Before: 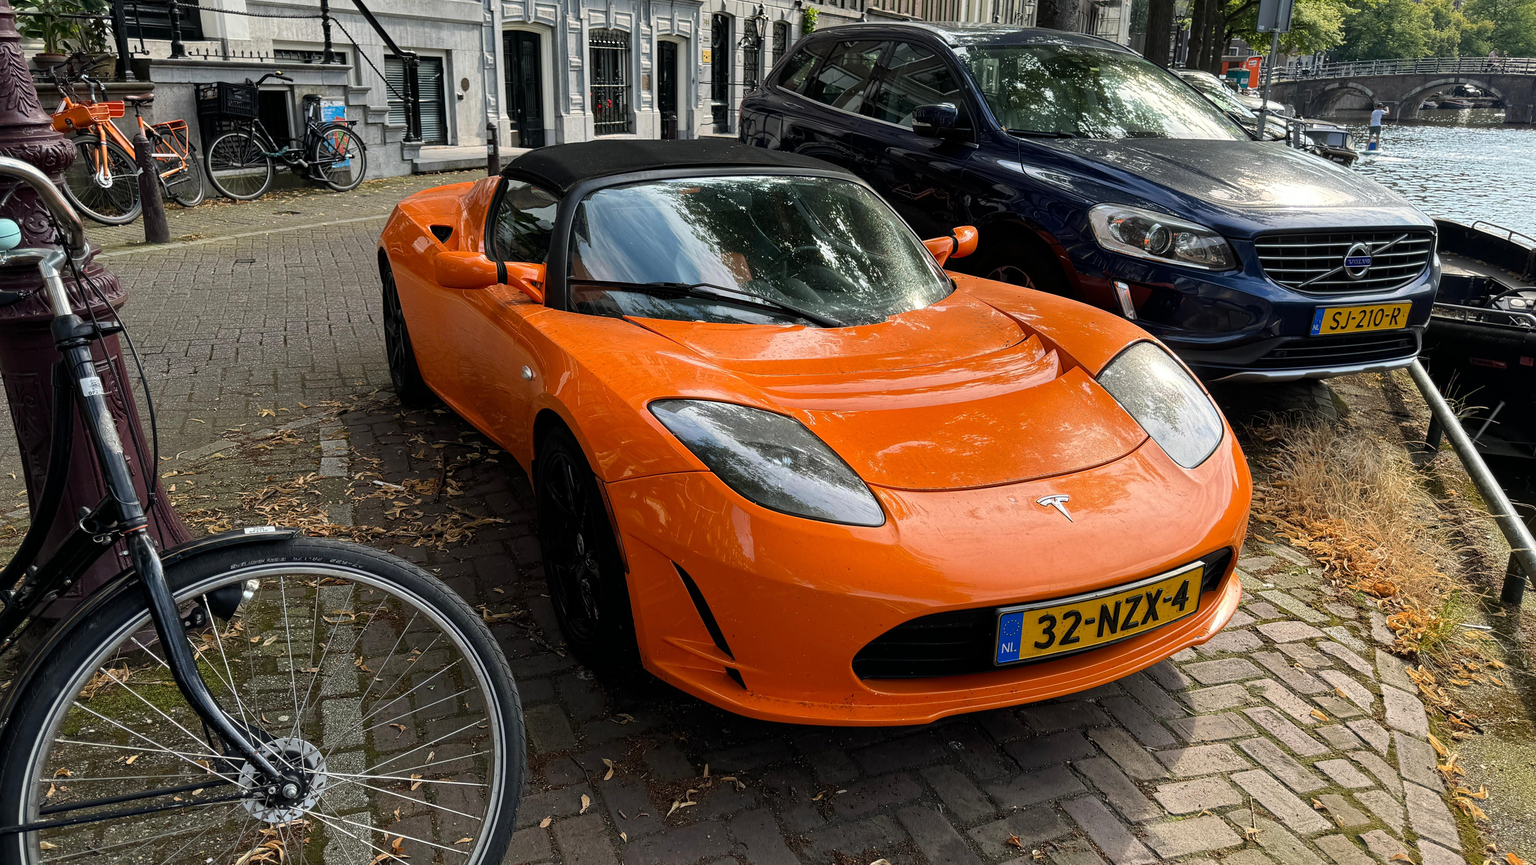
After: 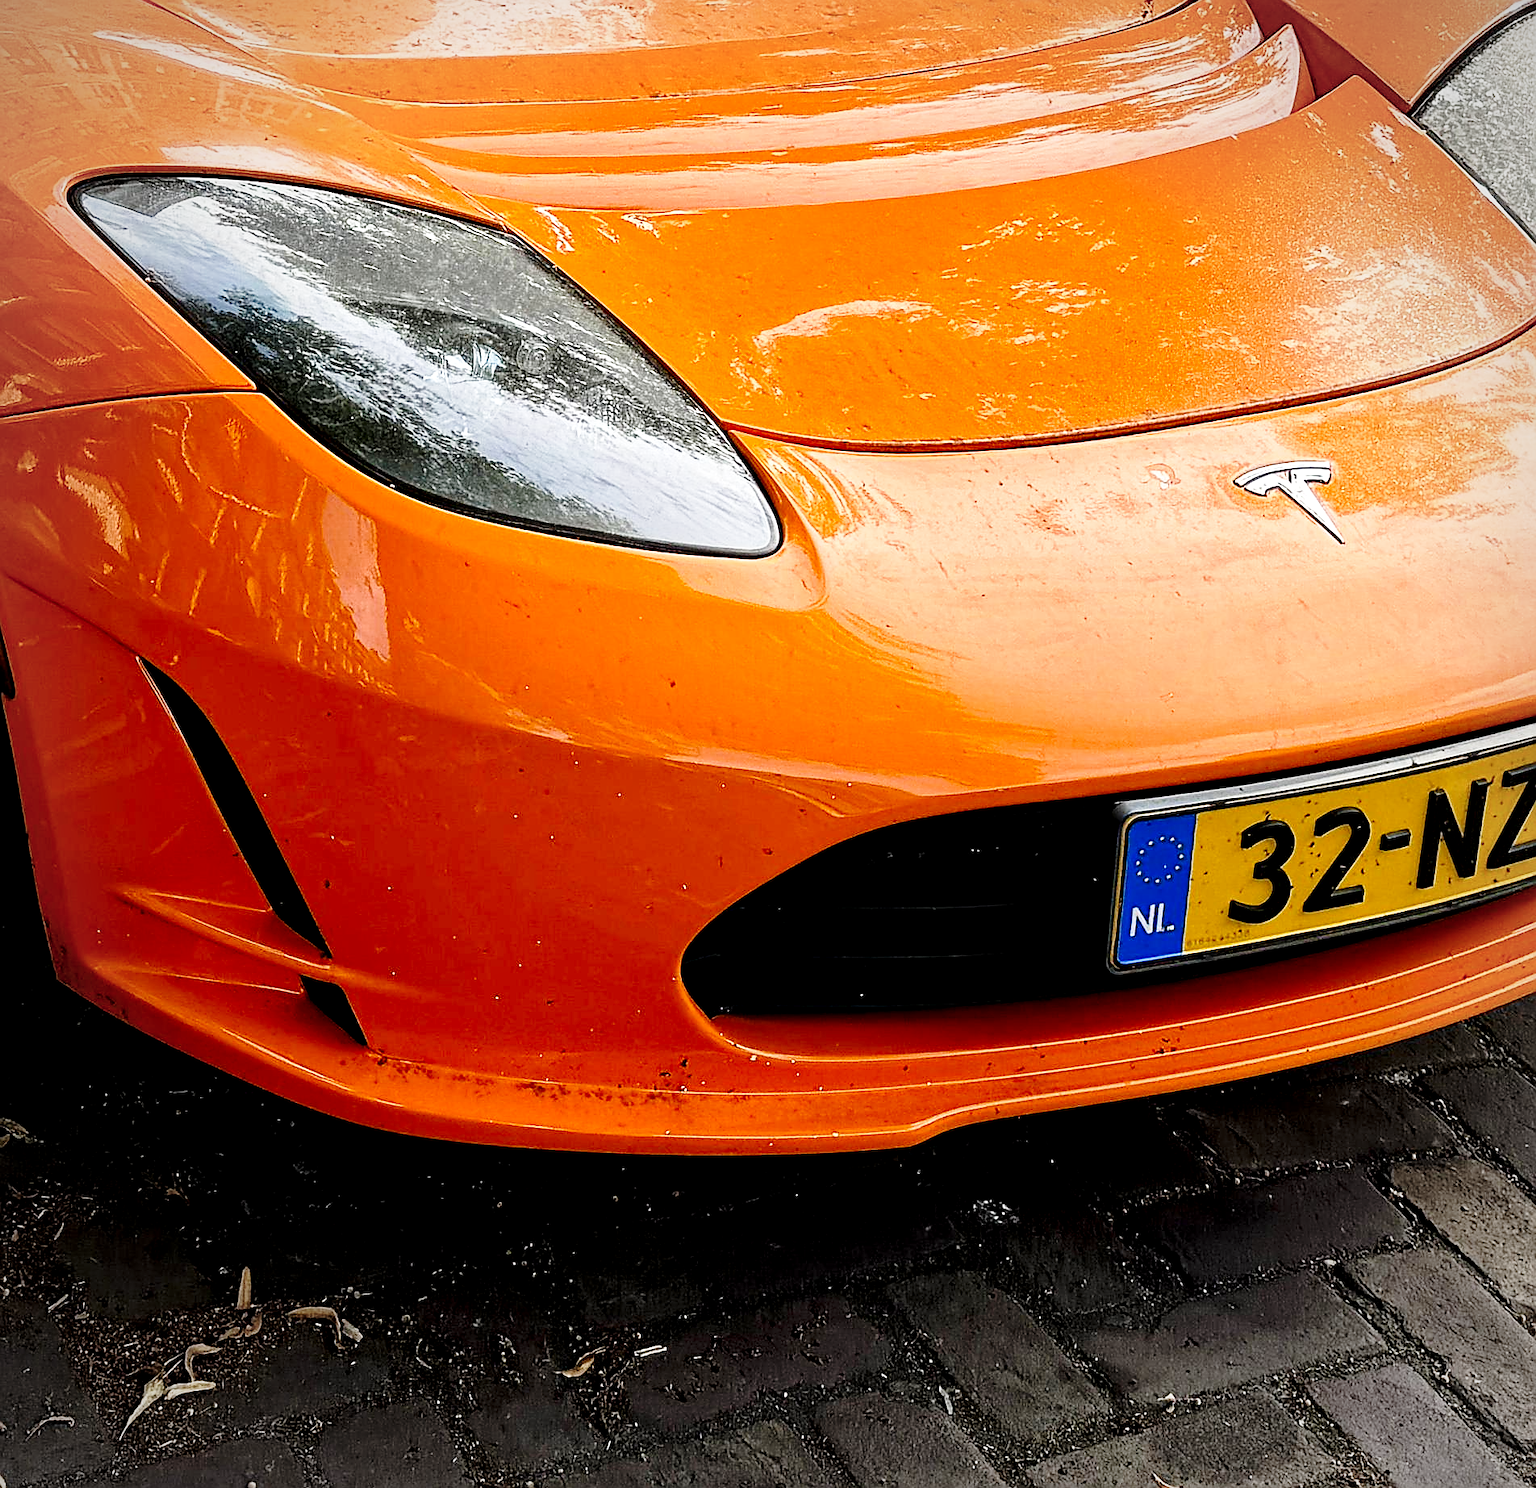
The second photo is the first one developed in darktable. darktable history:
sharpen: radius 1.393, amount 1.264, threshold 0.692
local contrast: mode bilateral grid, contrast 20, coarseness 50, detail 120%, midtone range 0.2
exposure: black level correction 0.008, exposure 0.095 EV, compensate highlight preservation false
vignetting: fall-off radius 69.53%, automatic ratio true
contrast brightness saturation: saturation -0.056
crop: left 40.663%, top 39.415%, right 25.887%, bottom 3.082%
base curve: curves: ch0 [(0, 0) (0.028, 0.03) (0.121, 0.232) (0.46, 0.748) (0.859, 0.968) (1, 1)], preserve colors none
